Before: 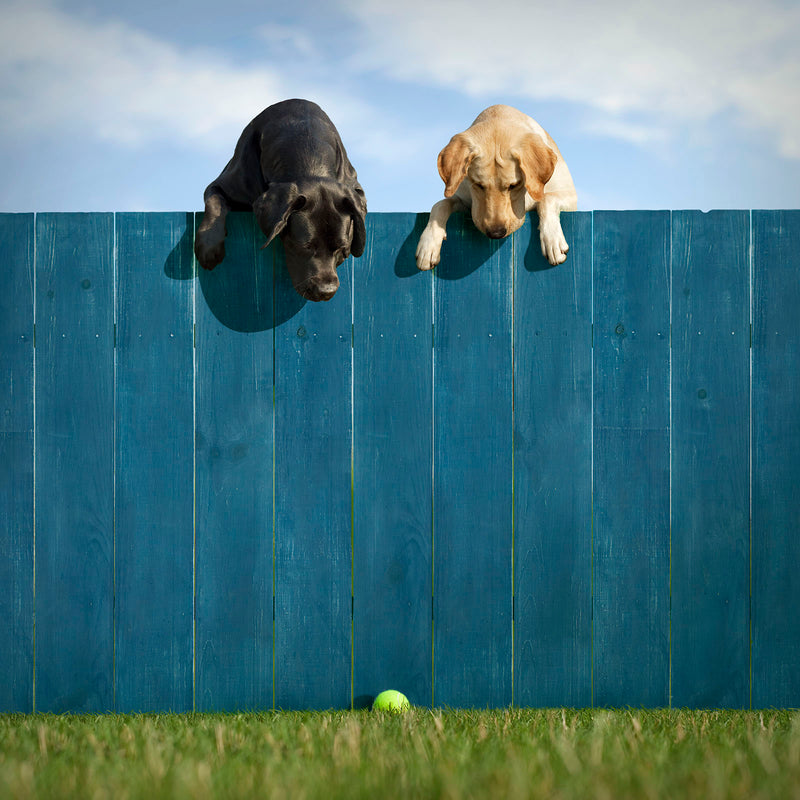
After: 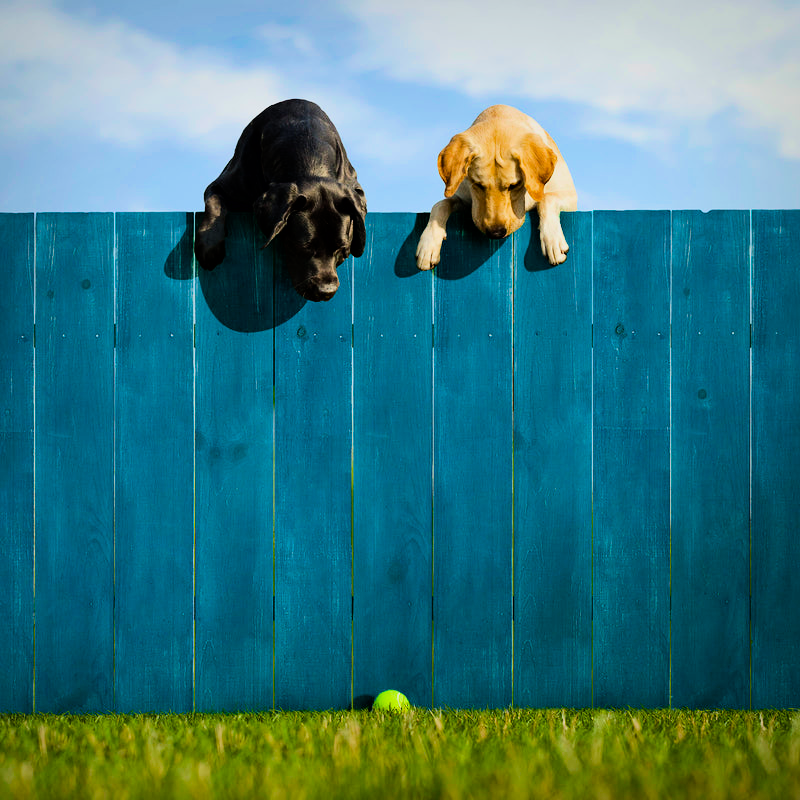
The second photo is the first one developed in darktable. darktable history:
tone equalizer: -8 EV -0.75 EV, -7 EV -0.7 EV, -6 EV -0.6 EV, -5 EV -0.4 EV, -3 EV 0.4 EV, -2 EV 0.6 EV, -1 EV 0.7 EV, +0 EV 0.75 EV, edges refinement/feathering 500, mask exposure compensation -1.57 EV, preserve details no
filmic rgb: black relative exposure -7.65 EV, white relative exposure 4.56 EV, hardness 3.61, color science v6 (2022)
color balance rgb: linear chroma grading › global chroma 10%, perceptual saturation grading › global saturation 30%, global vibrance 10%
